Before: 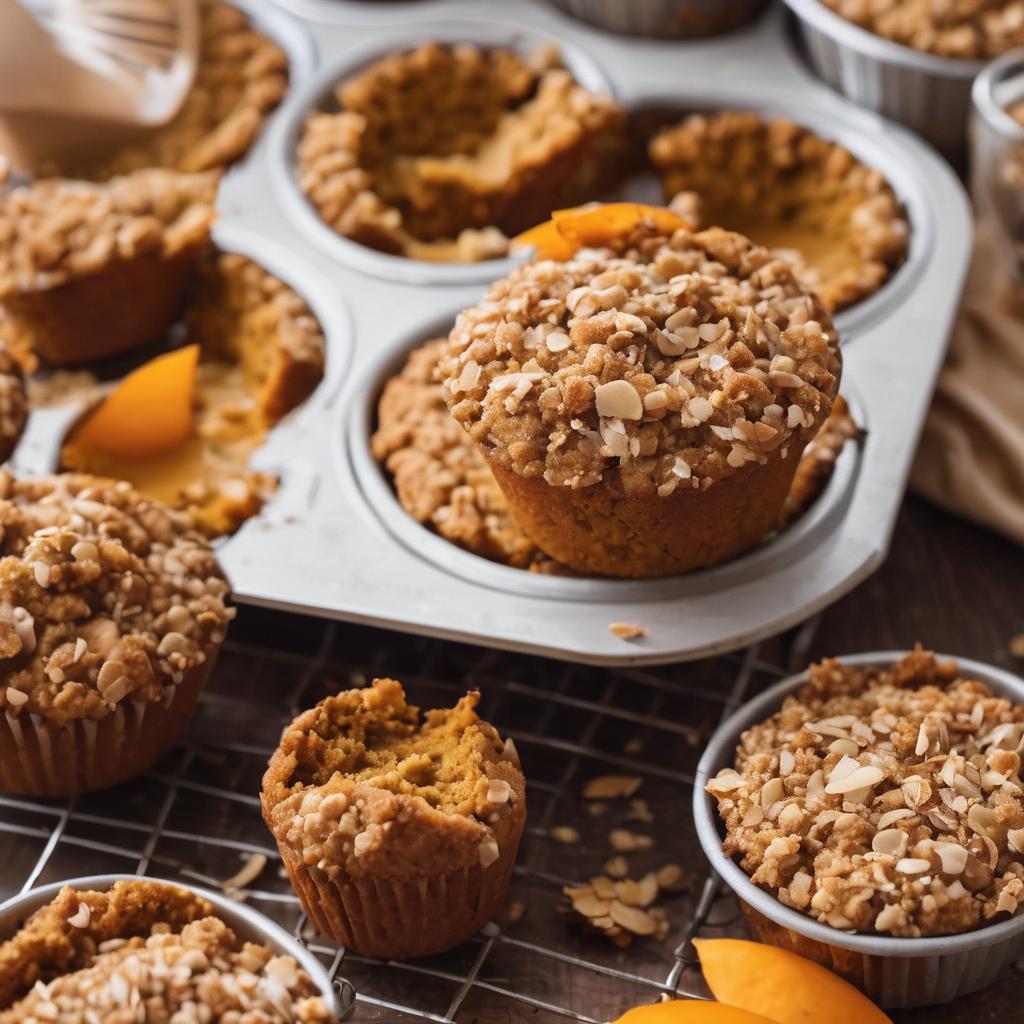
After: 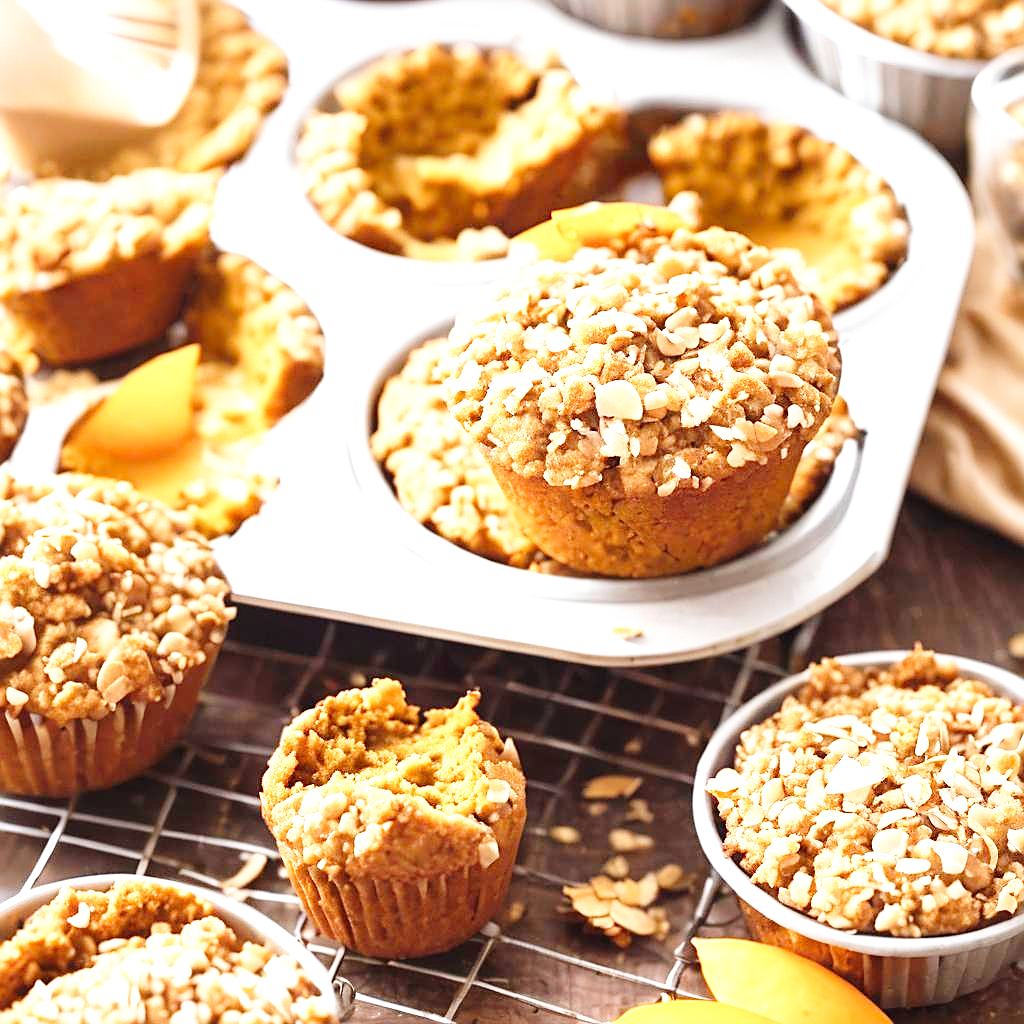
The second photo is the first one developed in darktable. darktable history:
exposure: black level correction 0, exposure 1.35 EV, compensate exposure bias true, compensate highlight preservation false
sharpen: on, module defaults
base curve: curves: ch0 [(0, 0) (0.008, 0.007) (0.022, 0.029) (0.048, 0.089) (0.092, 0.197) (0.191, 0.399) (0.275, 0.534) (0.357, 0.65) (0.477, 0.78) (0.542, 0.833) (0.799, 0.973) (1, 1)], preserve colors none
